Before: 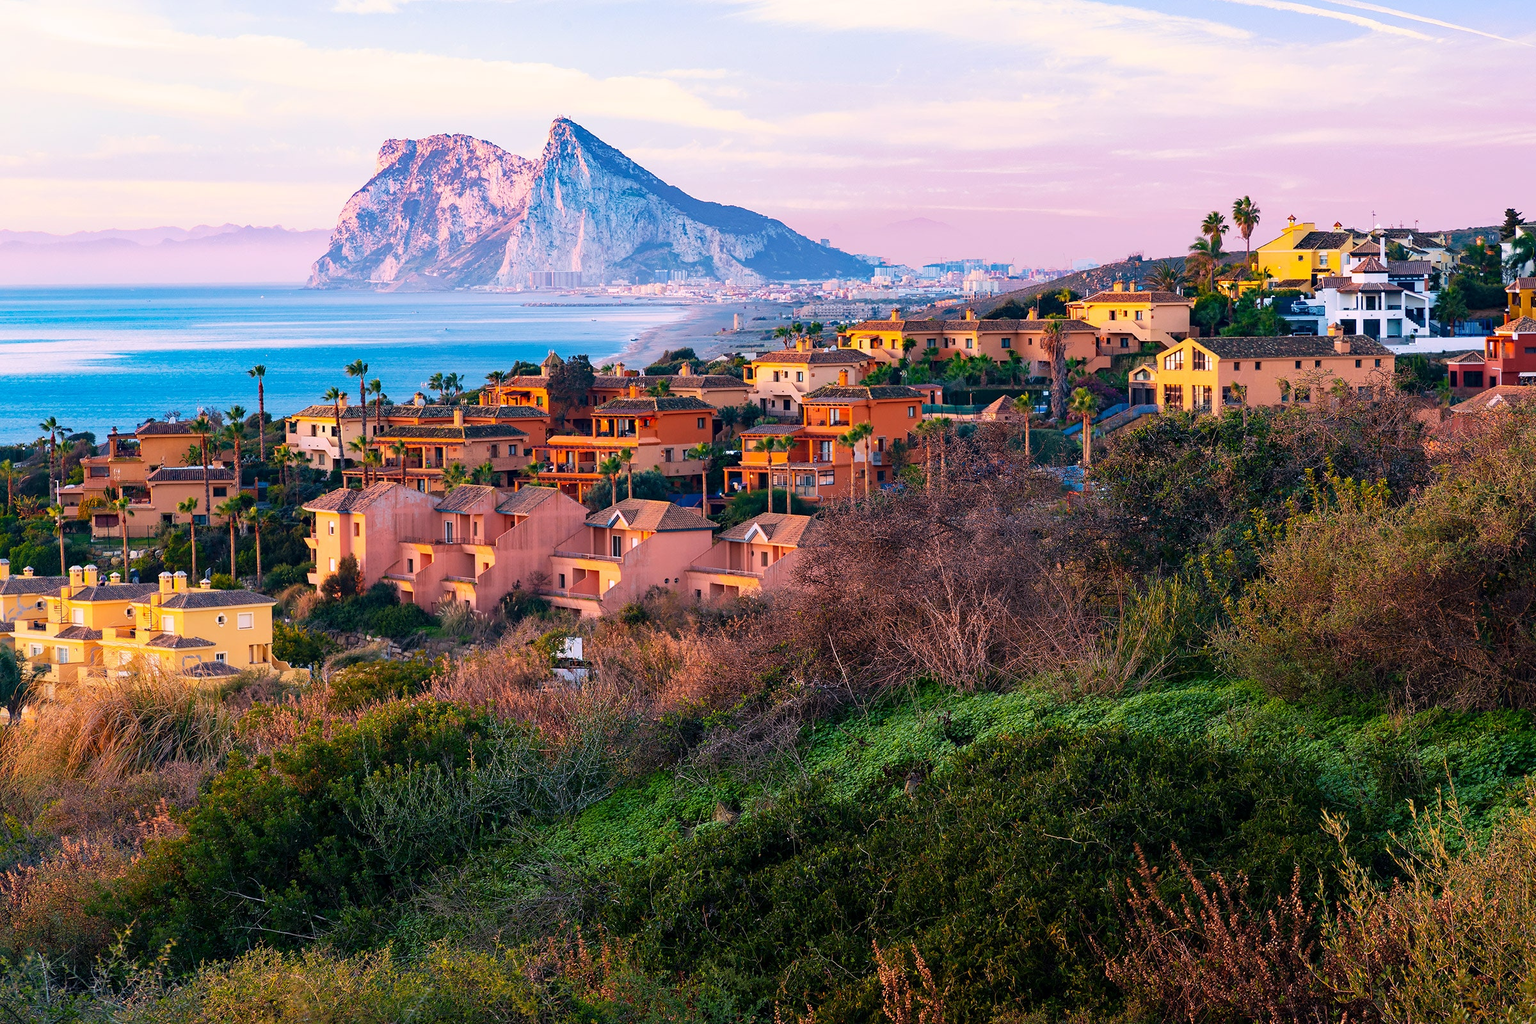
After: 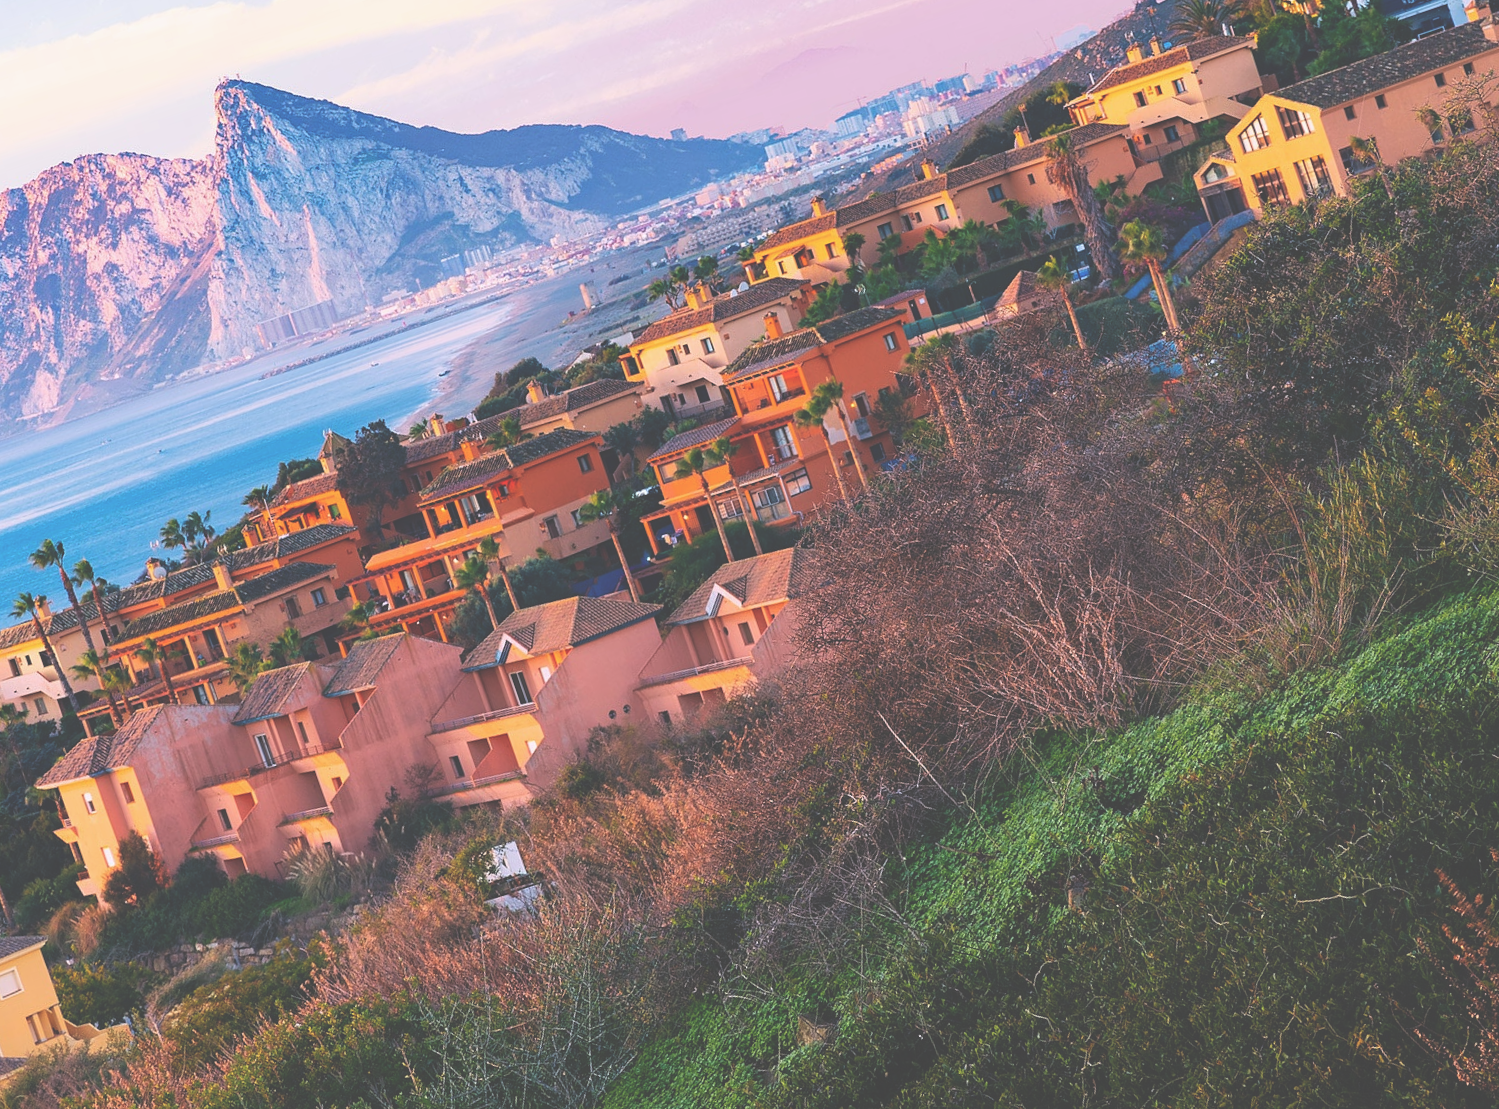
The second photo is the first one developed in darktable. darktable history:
crop and rotate: angle 18.58°, left 6.779%, right 4.113%, bottom 1.109%
exposure: black level correction -0.064, exposure -0.05 EV, compensate highlight preservation false
